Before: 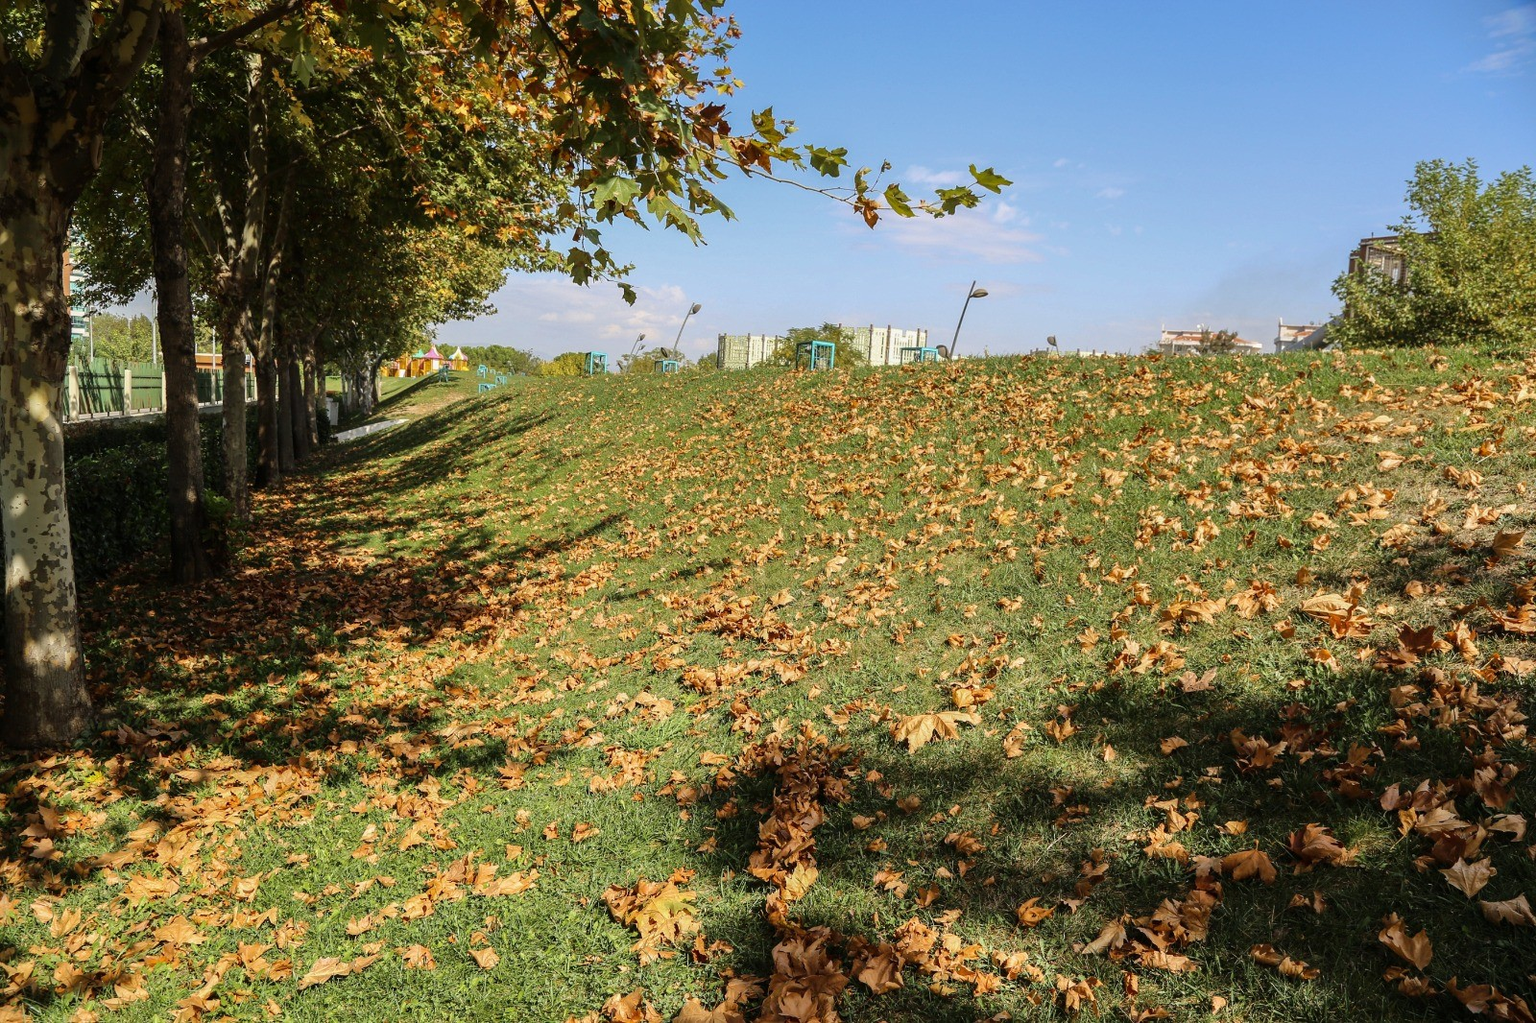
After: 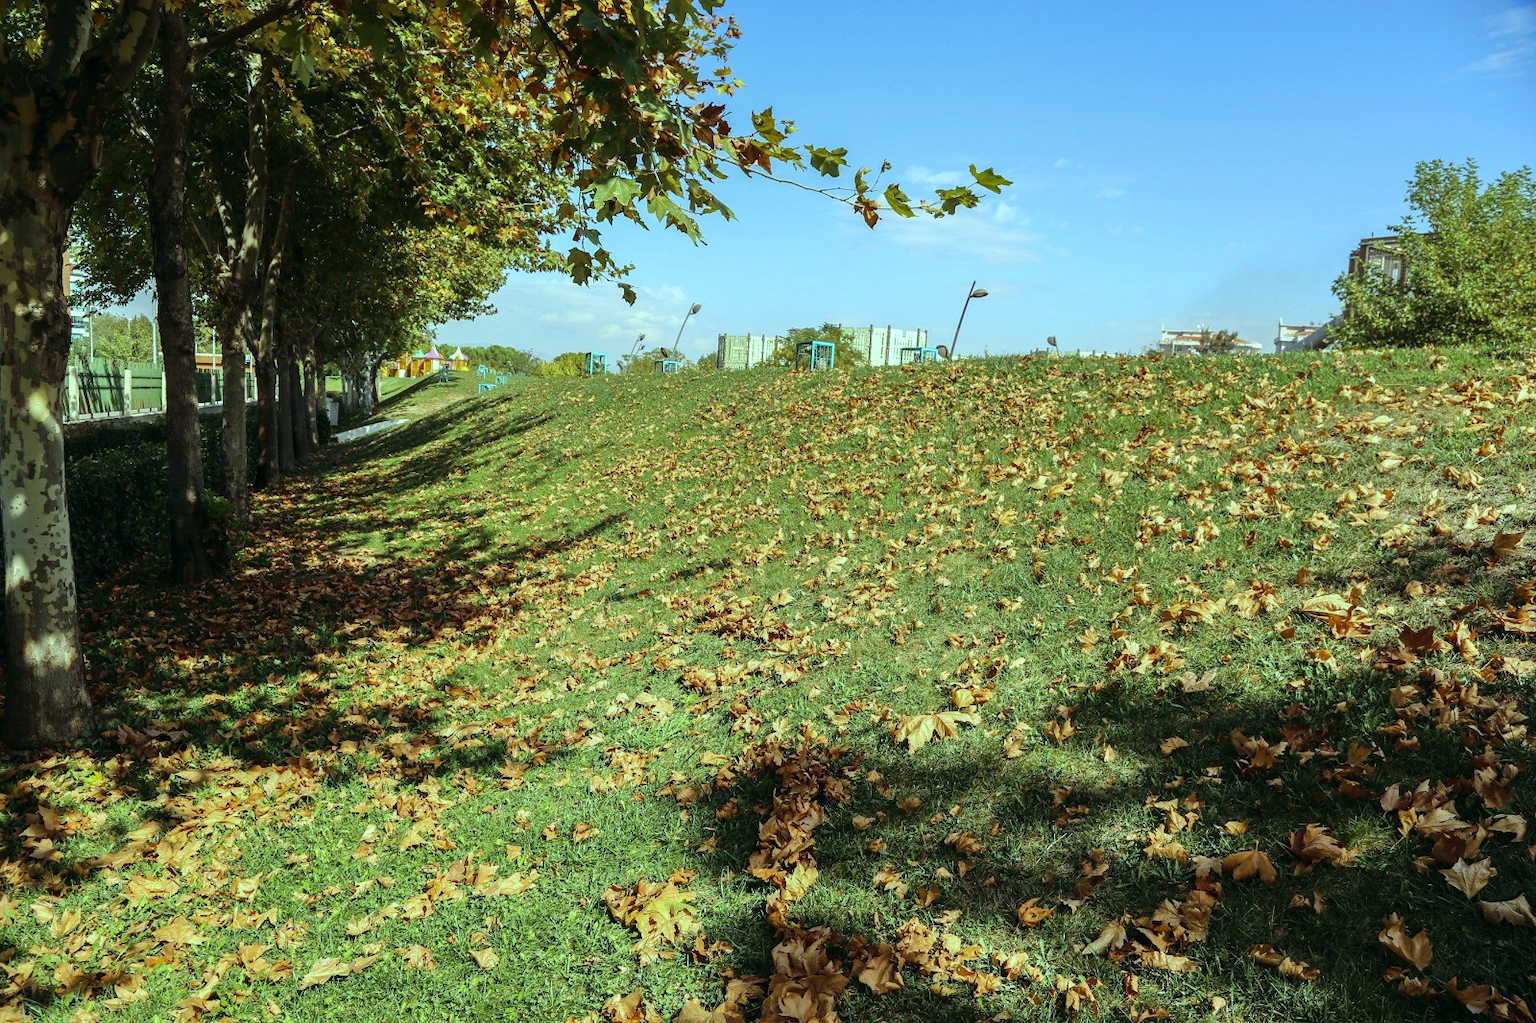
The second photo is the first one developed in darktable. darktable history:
color balance: mode lift, gamma, gain (sRGB), lift [0.997, 0.979, 1.021, 1.011], gamma [1, 1.084, 0.916, 0.998], gain [1, 0.87, 1.13, 1.101], contrast 4.55%, contrast fulcrum 38.24%, output saturation 104.09%
